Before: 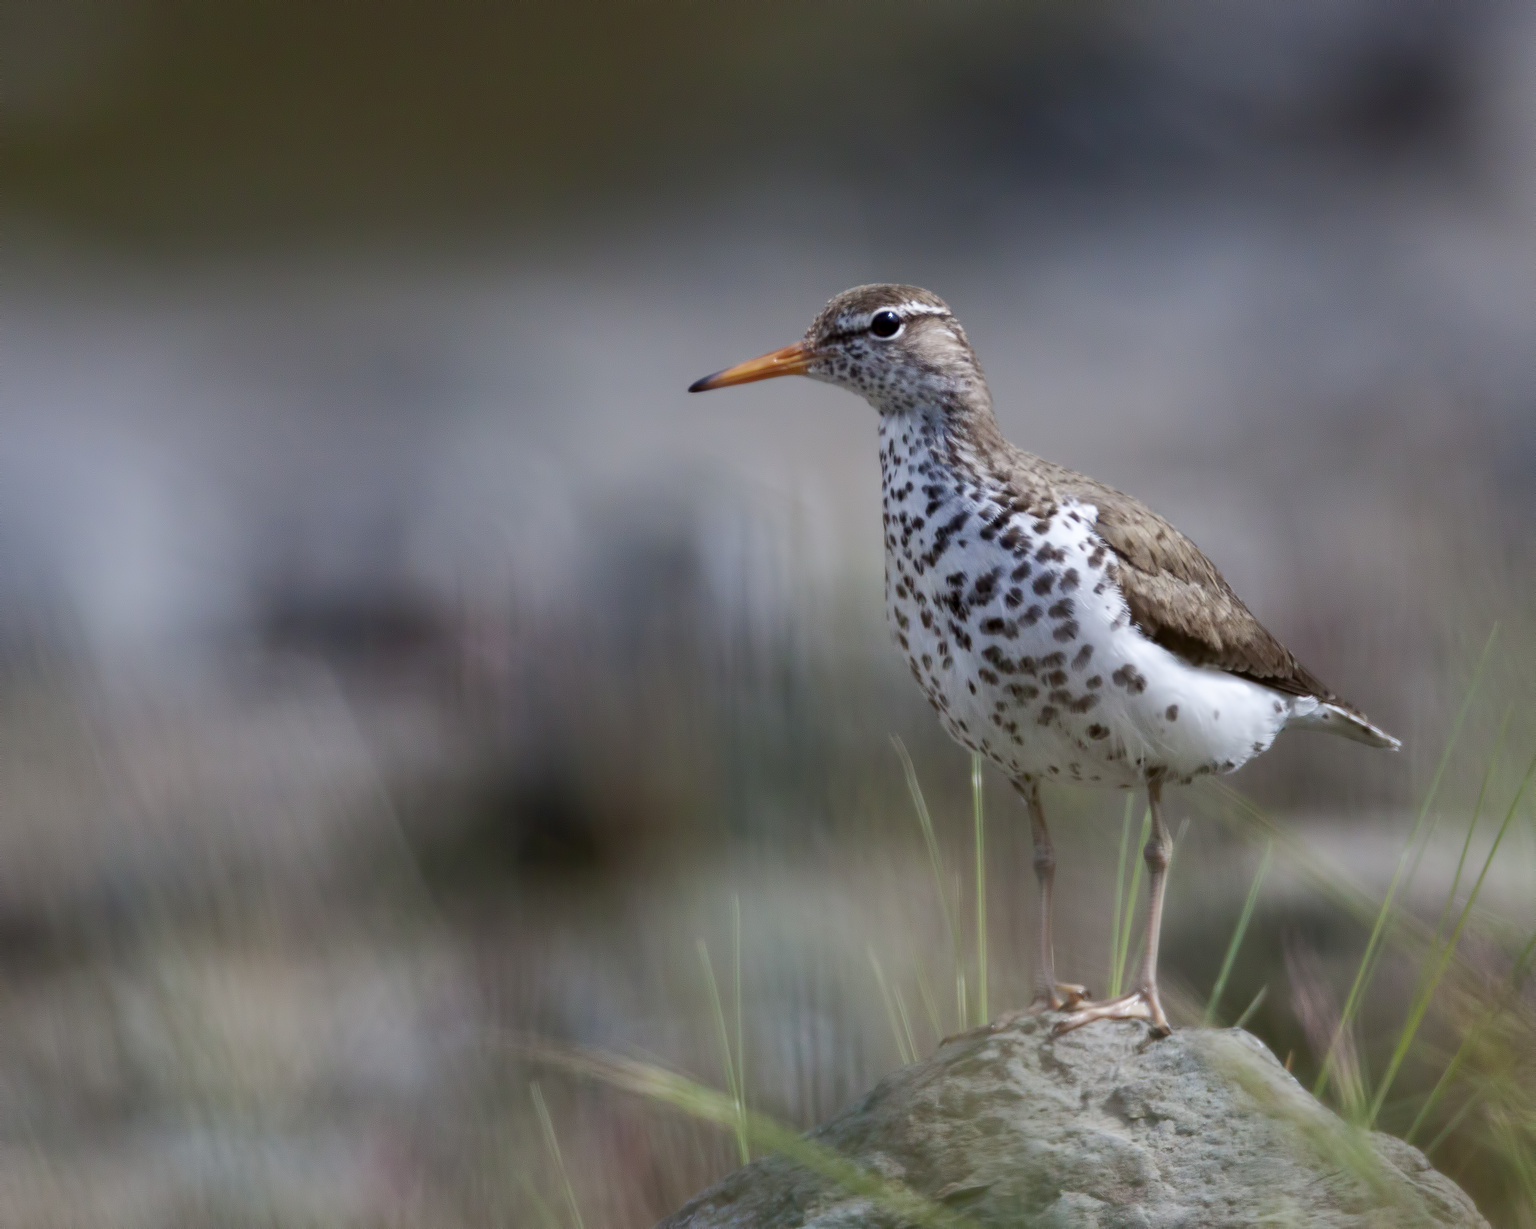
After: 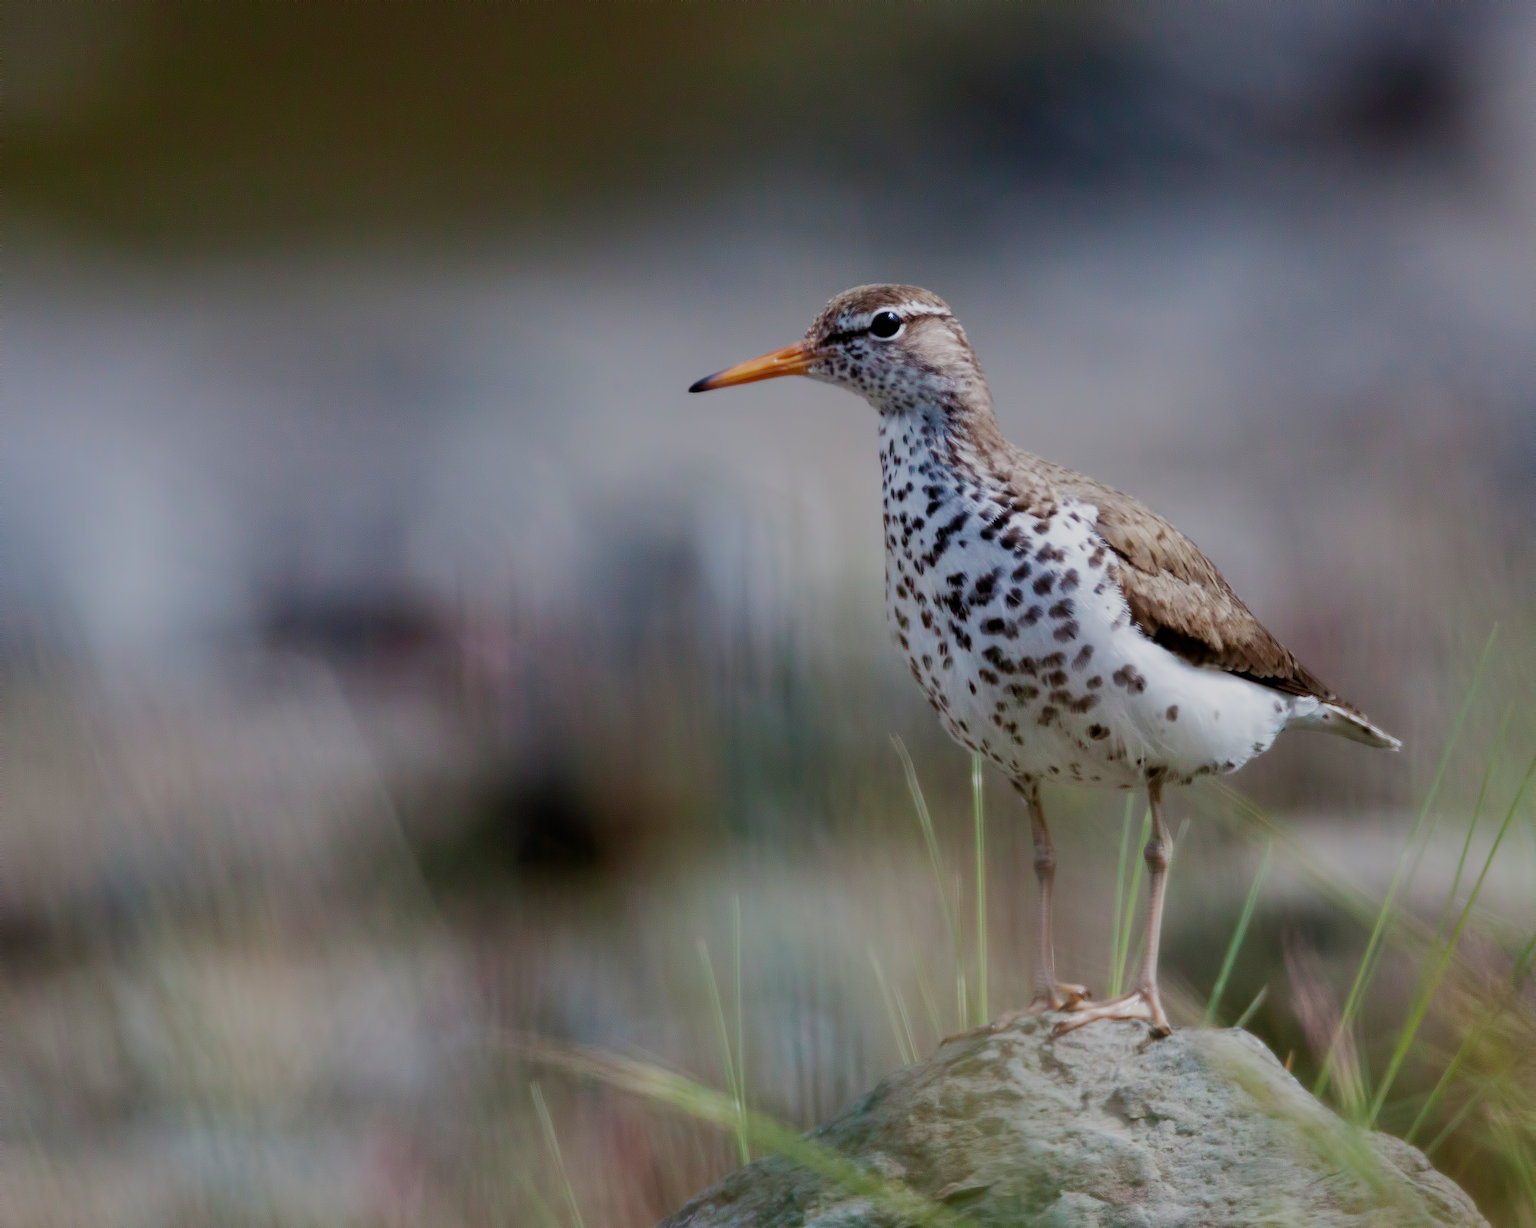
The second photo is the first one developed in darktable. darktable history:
filmic rgb: black relative exposure -7.65 EV, white relative exposure 4.56 EV, hardness 3.61, preserve chrominance no, color science v5 (2021)
velvia: strength 14.35%
